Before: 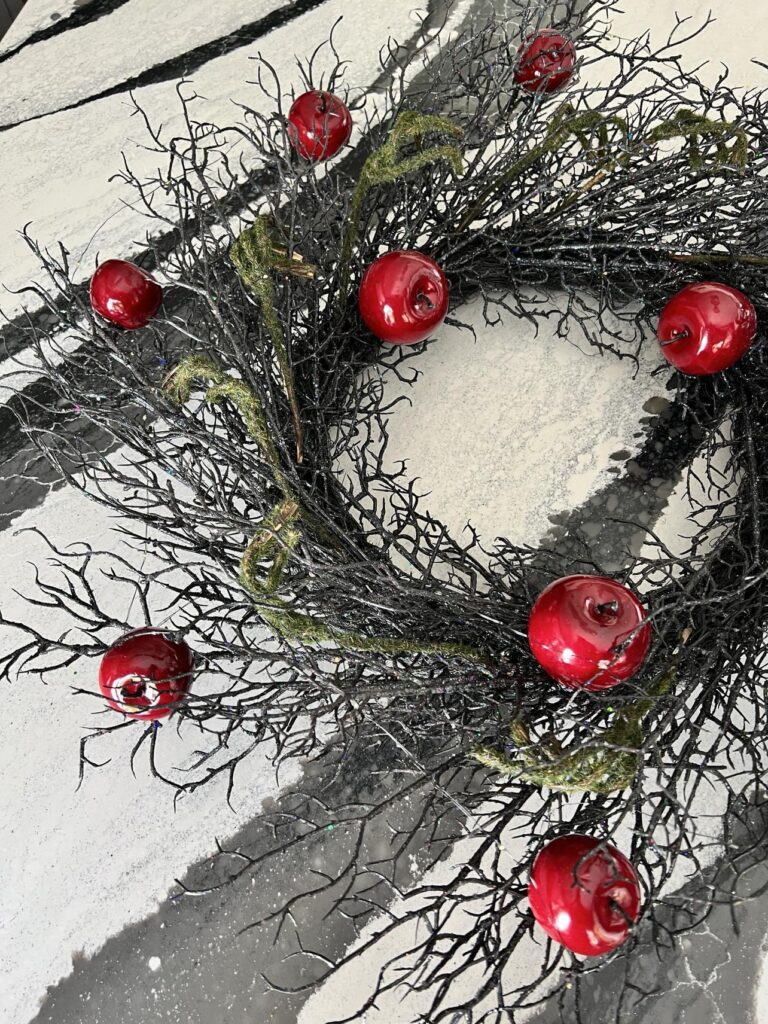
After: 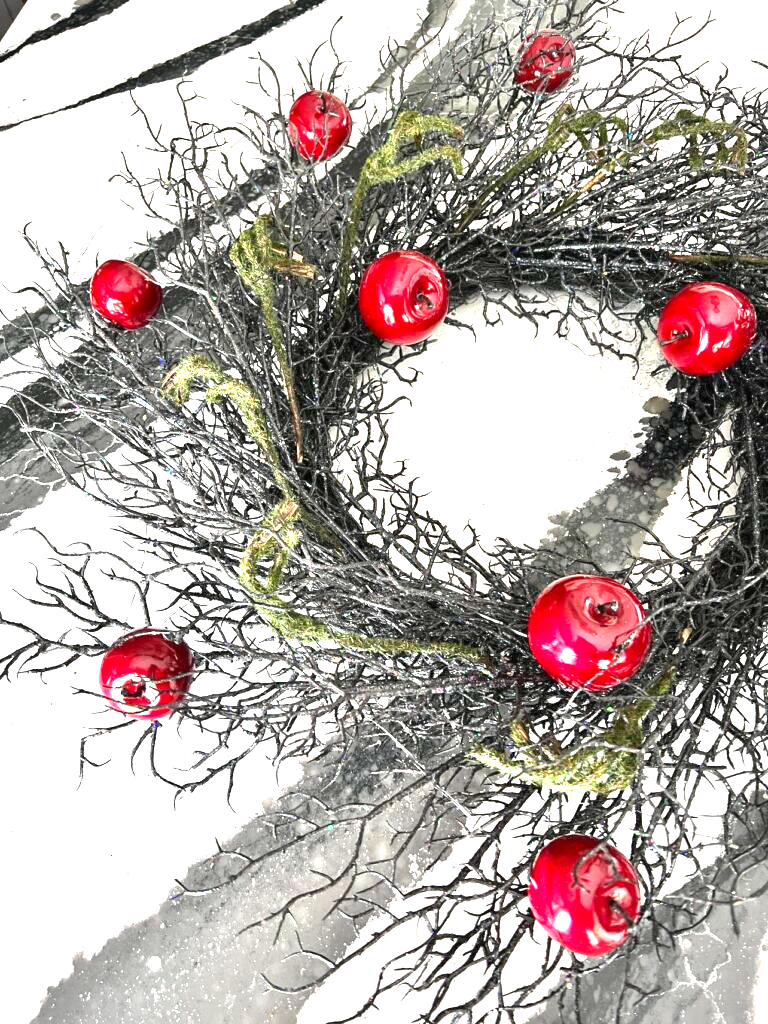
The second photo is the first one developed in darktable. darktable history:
vignetting: fall-off radius 81.94%
exposure: black level correction 0, exposure 1.675 EV, compensate exposure bias true, compensate highlight preservation false
